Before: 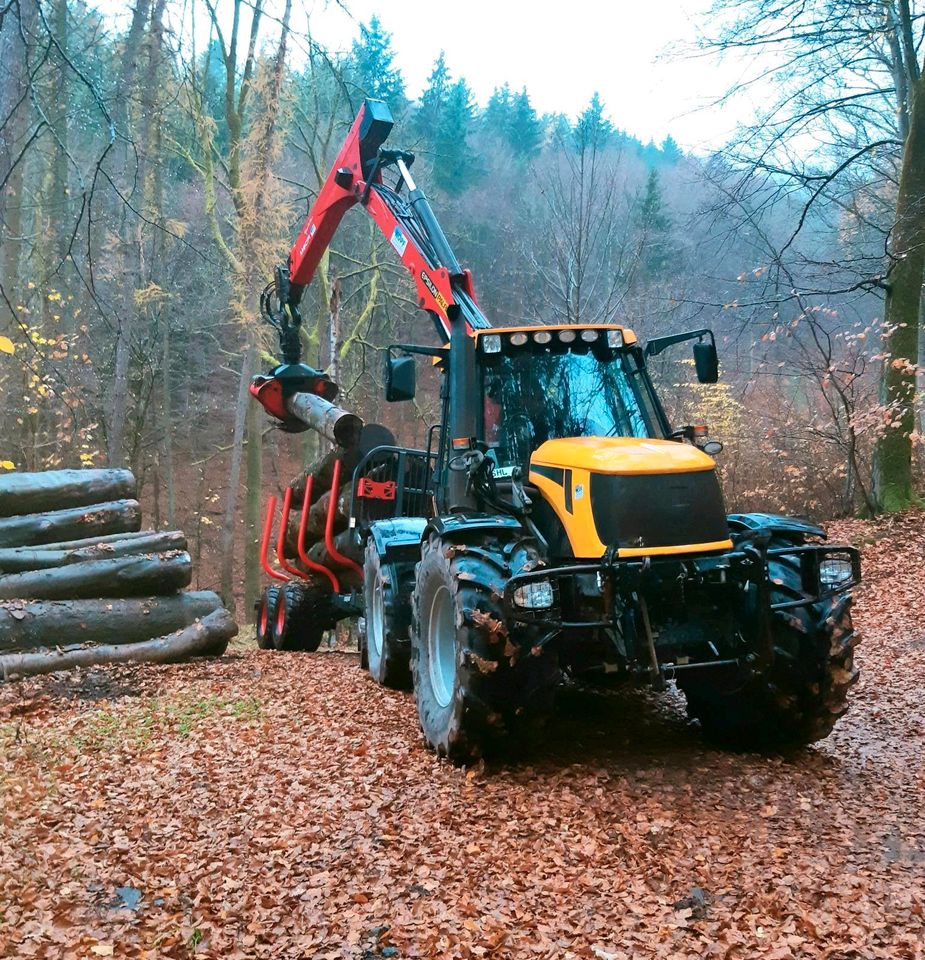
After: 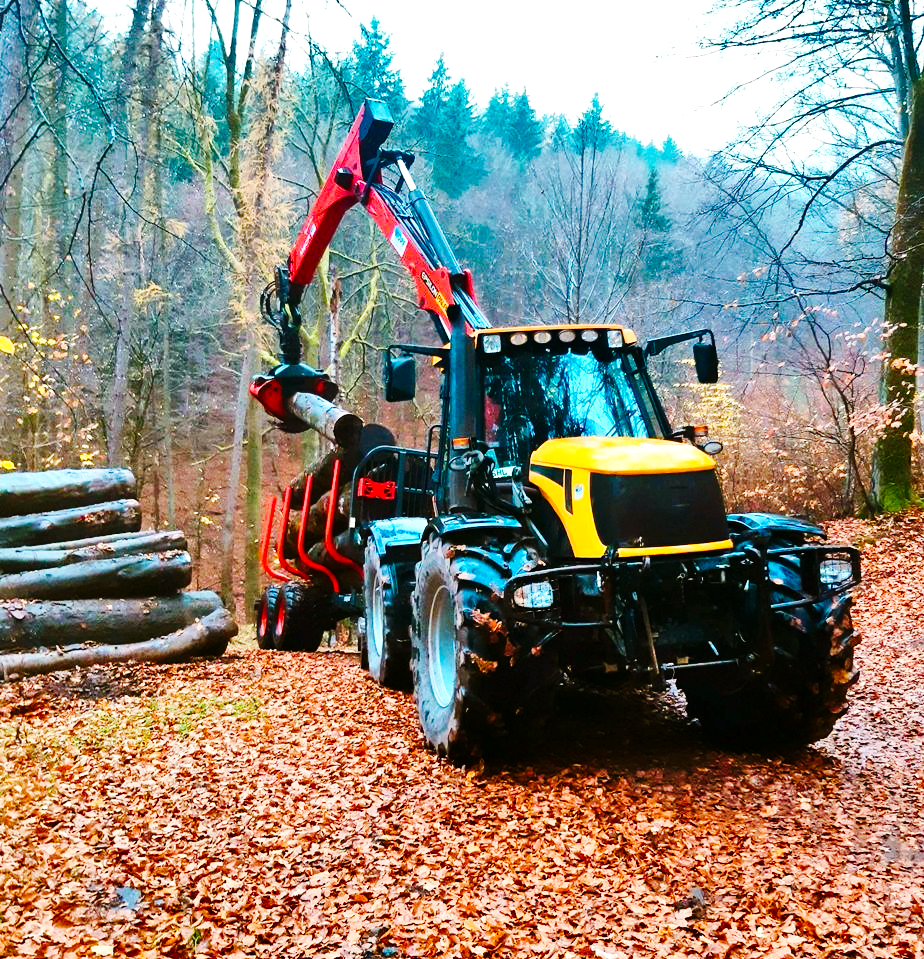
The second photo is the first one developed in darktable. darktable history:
base curve: curves: ch0 [(0, 0) (0.036, 0.025) (0.121, 0.166) (0.206, 0.329) (0.605, 0.79) (1, 1)], preserve colors none
shadows and highlights: shadows 60.41, highlights -60.54, soften with gaussian
color balance rgb: power › chroma 1.044%, power › hue 25.68°, linear chroma grading › global chroma 4.865%, perceptual saturation grading › global saturation 0.854%, perceptual saturation grading › highlights -9.023%, perceptual saturation grading › mid-tones 18.095%, perceptual saturation grading › shadows 29.215%, global vibrance 41.338%
crop: left 0.057%
tone equalizer: -8 EV -0.379 EV, -7 EV -0.369 EV, -6 EV -0.373 EV, -5 EV -0.23 EV, -3 EV 0.249 EV, -2 EV 0.304 EV, -1 EV 0.4 EV, +0 EV 0.444 EV, edges refinement/feathering 500, mask exposure compensation -1.57 EV, preserve details no
